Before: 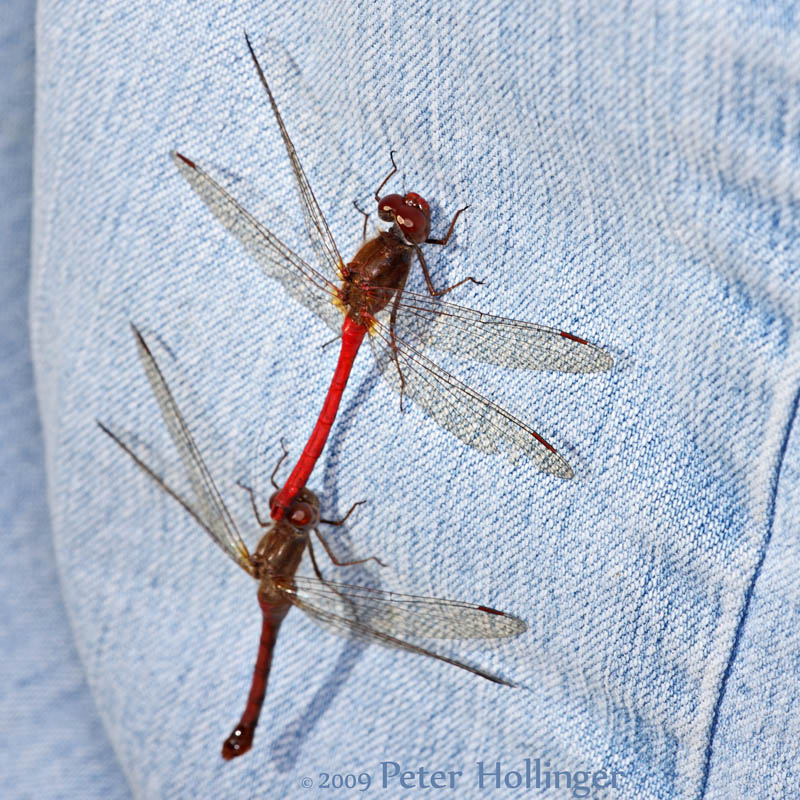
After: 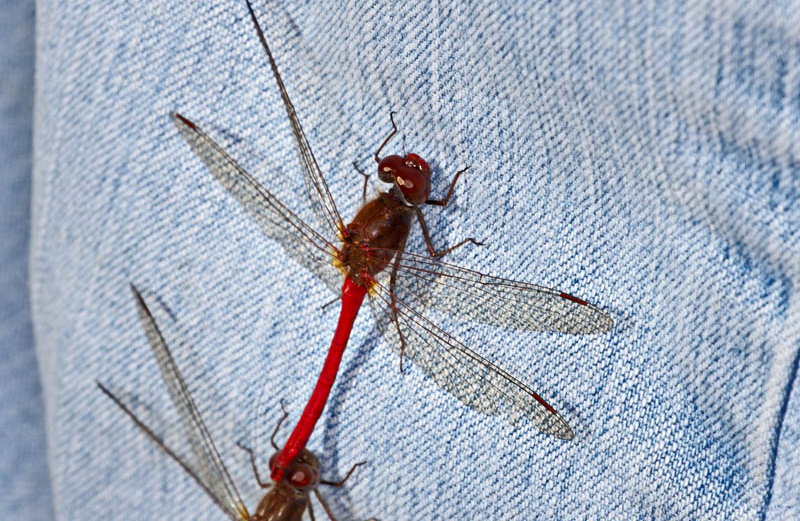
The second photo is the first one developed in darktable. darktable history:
crop and rotate: top 4.881%, bottom 29.907%
shadows and highlights: soften with gaussian
